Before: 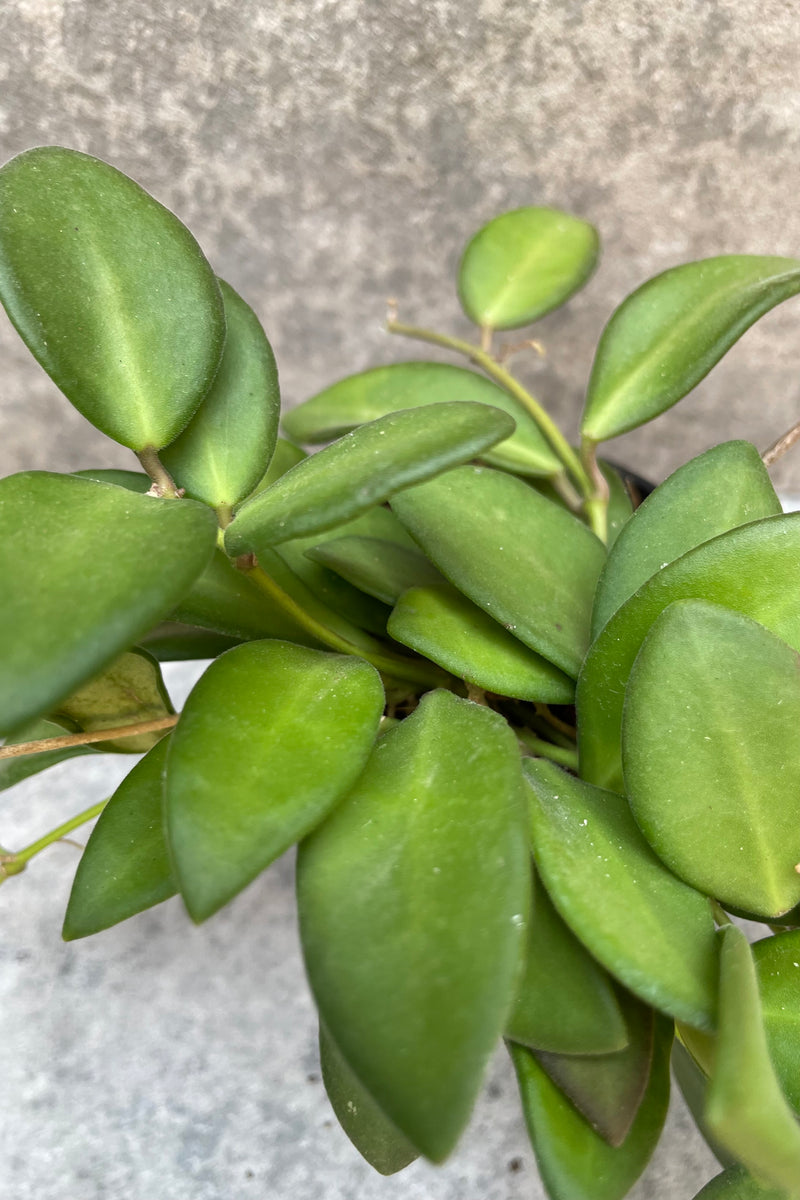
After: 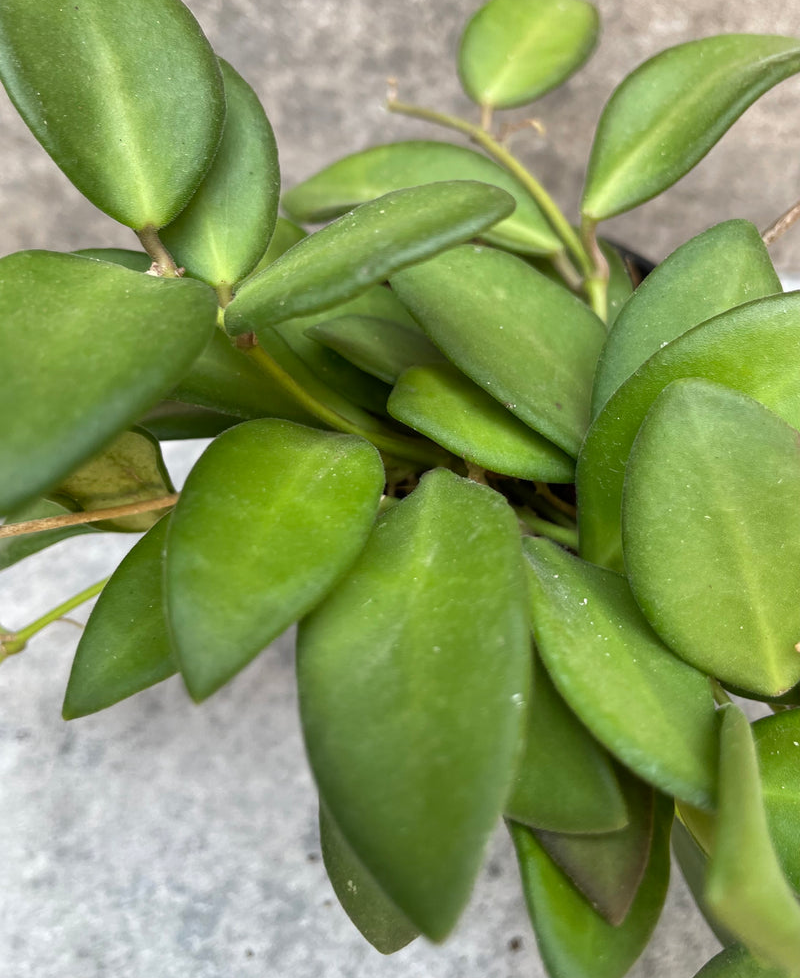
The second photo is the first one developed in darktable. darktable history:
crop and rotate: top 18.466%
